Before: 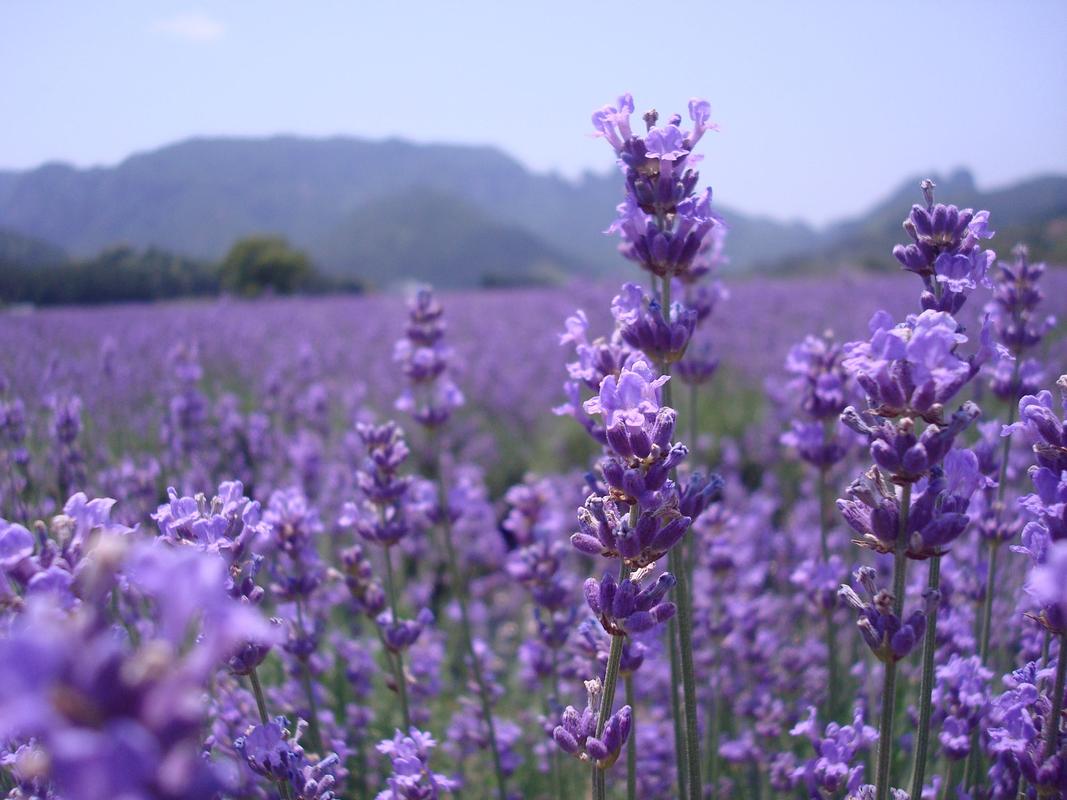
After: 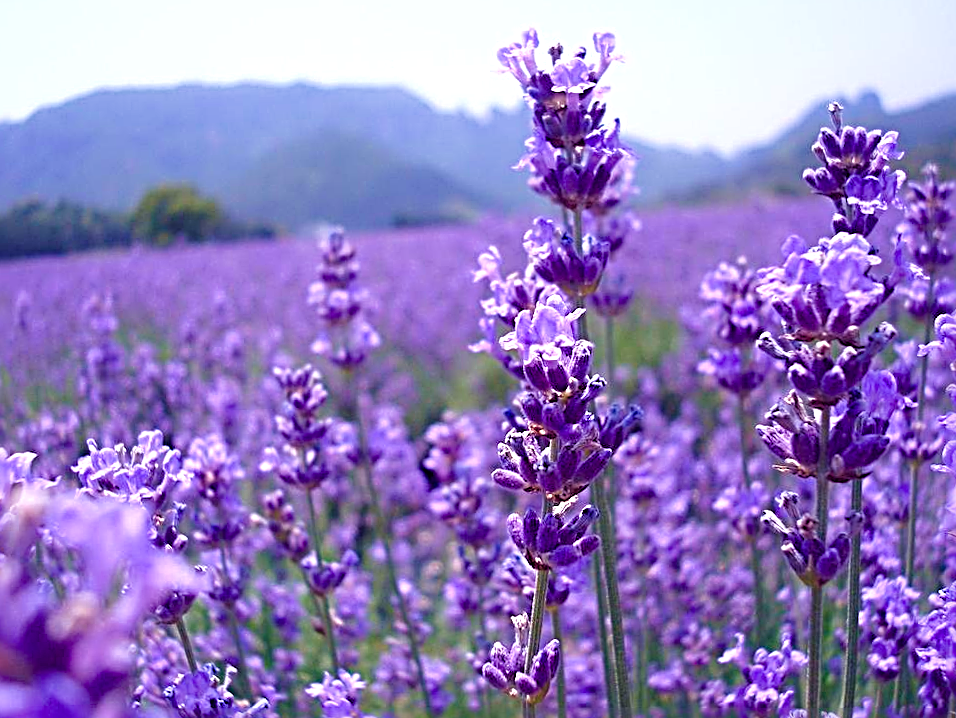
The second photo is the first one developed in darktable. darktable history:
crop and rotate: angle 2.21°, left 5.804%, top 5.678%
exposure: black level correction 0, exposure 0.499 EV, compensate exposure bias true, compensate highlight preservation false
velvia: strength 30.52%
sharpen: radius 3.647, amount 0.939
color balance rgb: shadows lift › chroma 3.068%, shadows lift › hue 281.62°, perceptual saturation grading › global saturation 0.462%, perceptual saturation grading › mid-tones 6.117%, perceptual saturation grading › shadows 72.161%
